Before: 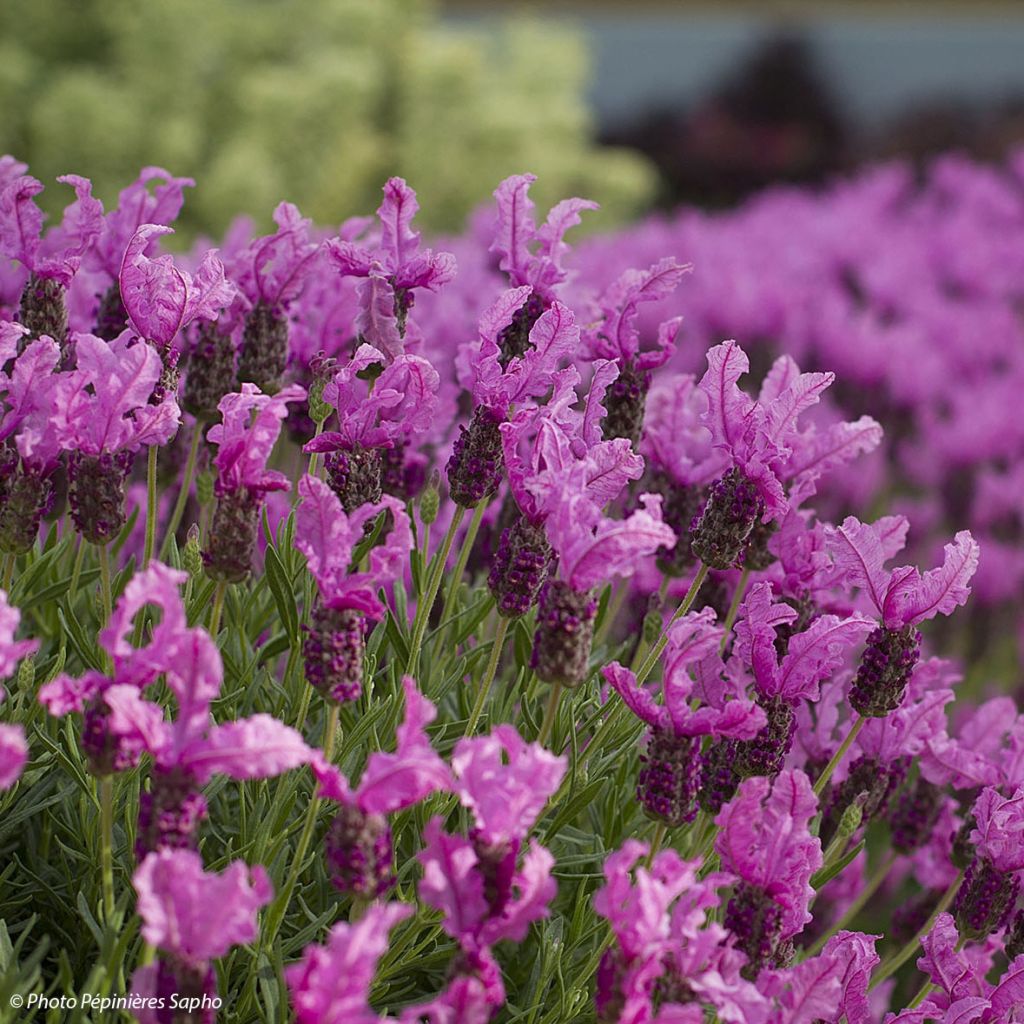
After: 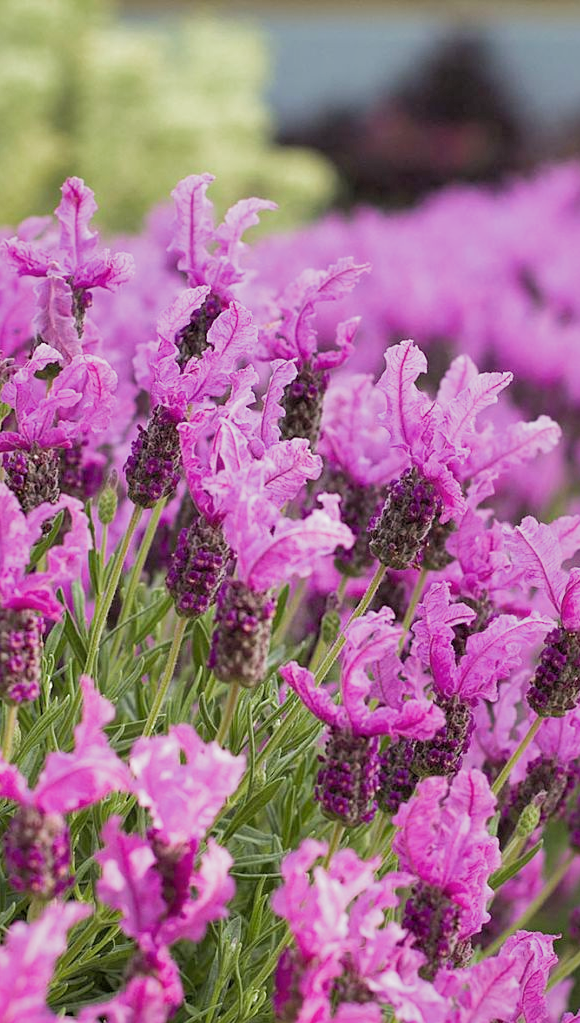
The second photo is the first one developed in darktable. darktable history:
filmic rgb: middle gray luminance 9.23%, black relative exposure -10.55 EV, white relative exposure 3.45 EV, threshold 6 EV, target black luminance 0%, hardness 5.98, latitude 59.69%, contrast 1.087, highlights saturation mix 5%, shadows ↔ highlights balance 29.23%, add noise in highlights 0, color science v3 (2019), use custom middle-gray values true, iterations of high-quality reconstruction 0, contrast in highlights soft, enable highlight reconstruction true
crop: left 31.458%, top 0%, right 11.876%
shadows and highlights: on, module defaults
